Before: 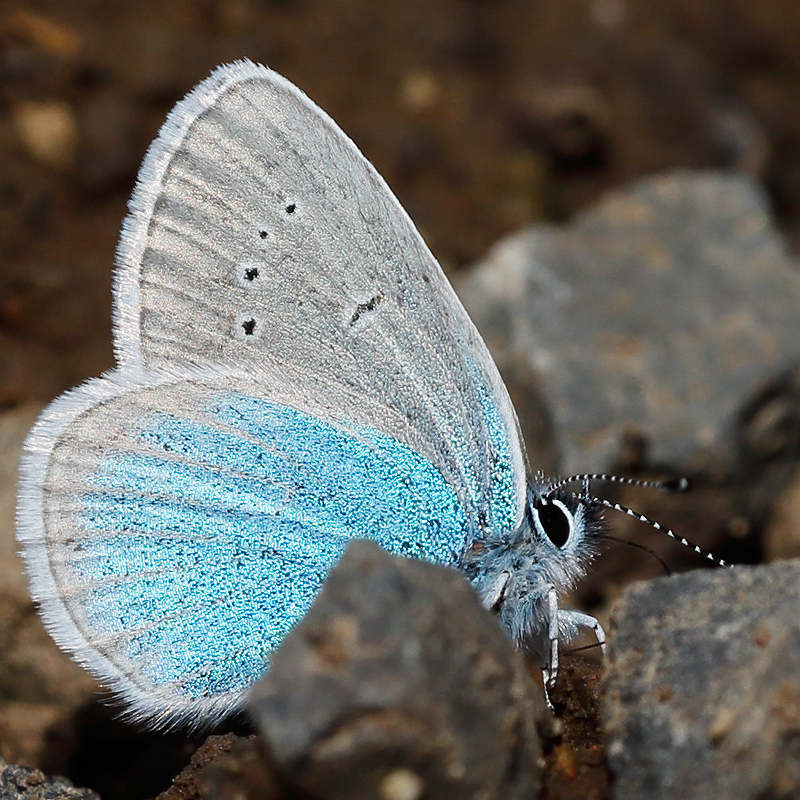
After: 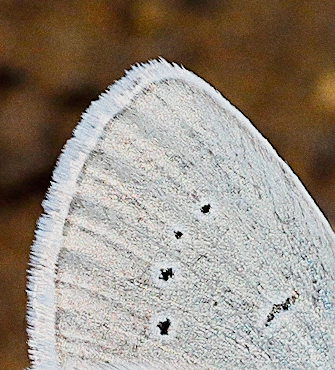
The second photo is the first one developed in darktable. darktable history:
color balance rgb: perceptual saturation grading › global saturation 30%, global vibrance 10%
crop and rotate: left 10.817%, top 0.062%, right 47.194%, bottom 53.626%
sharpen: radius 2.767
filmic rgb: black relative exposure -6.98 EV, white relative exposure 5.63 EV, hardness 2.86
exposure: black level correction 0, exposure 1 EV, compensate exposure bias true, compensate highlight preservation false
grain: coarseness 8.68 ISO, strength 31.94%
